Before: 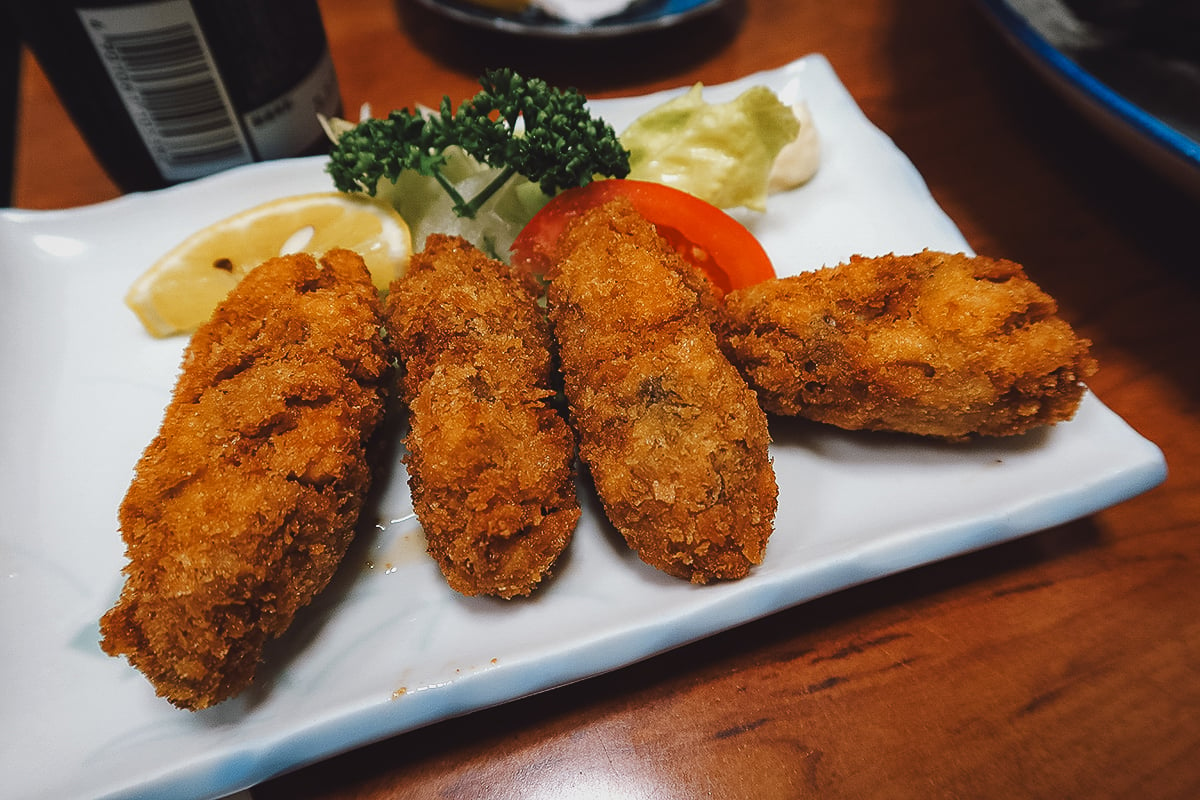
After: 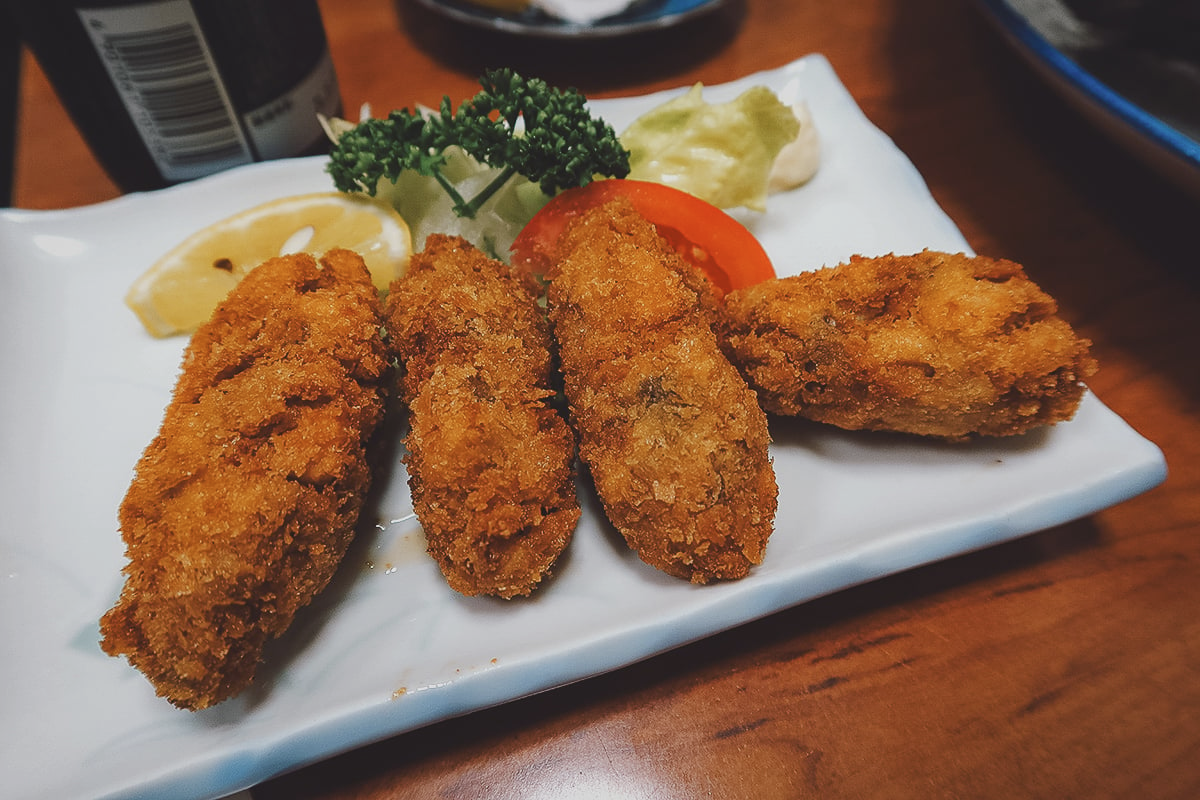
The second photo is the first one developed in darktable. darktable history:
color balance: contrast -15%
exposure: black level correction -0.003, exposure 0.04 EV, compensate highlight preservation false
